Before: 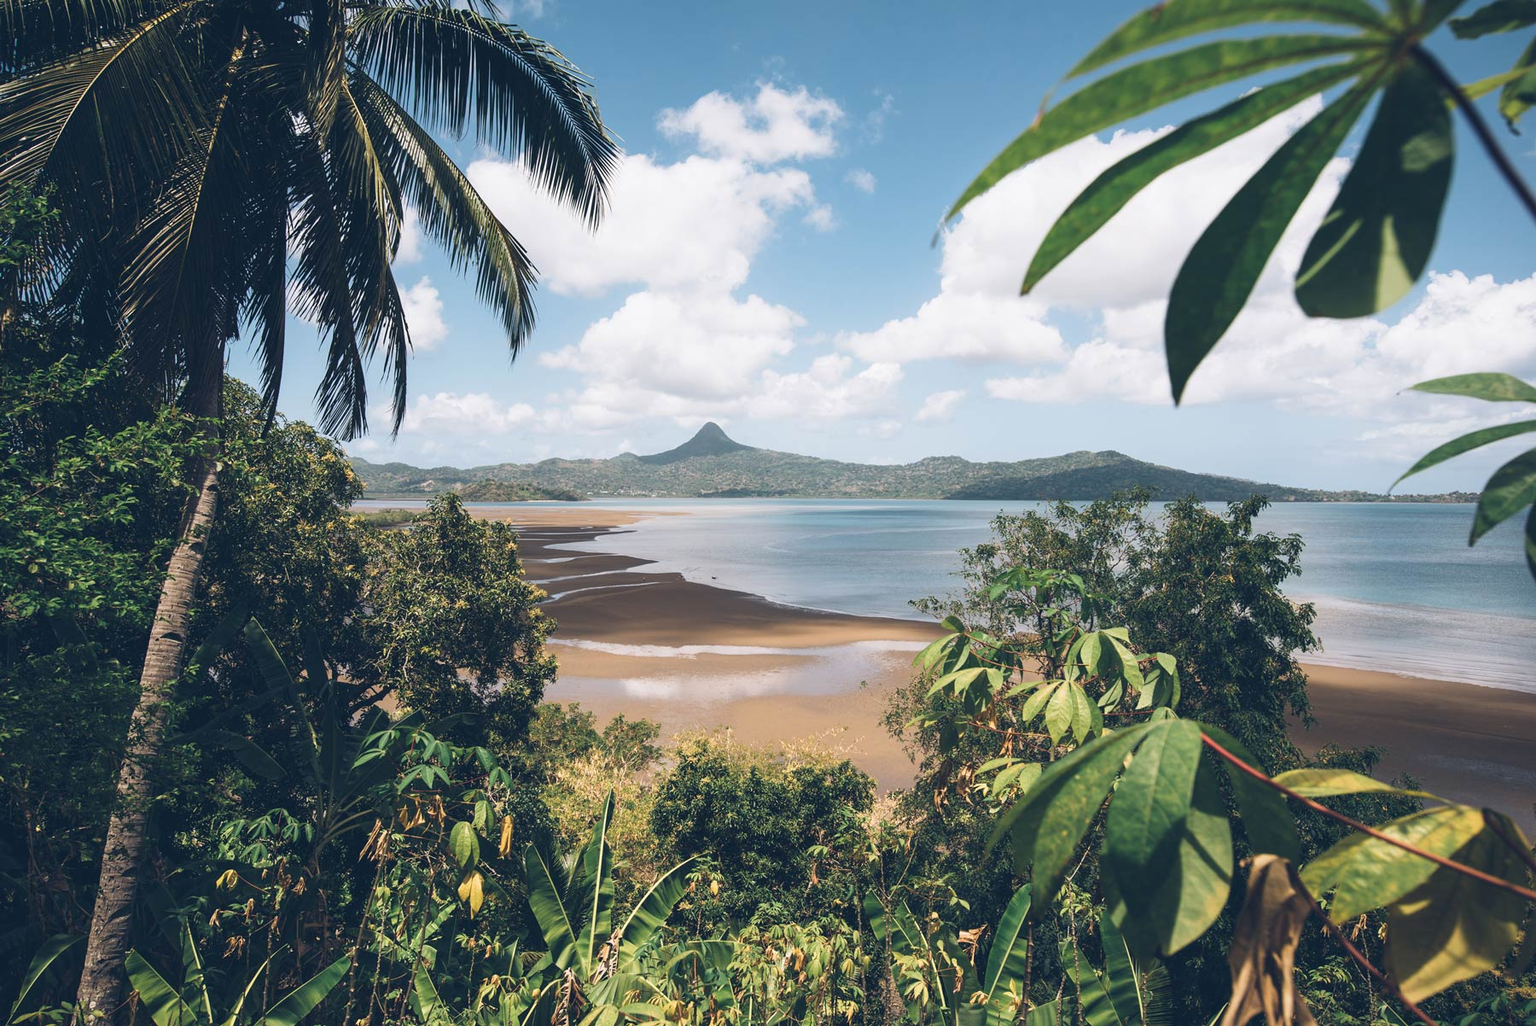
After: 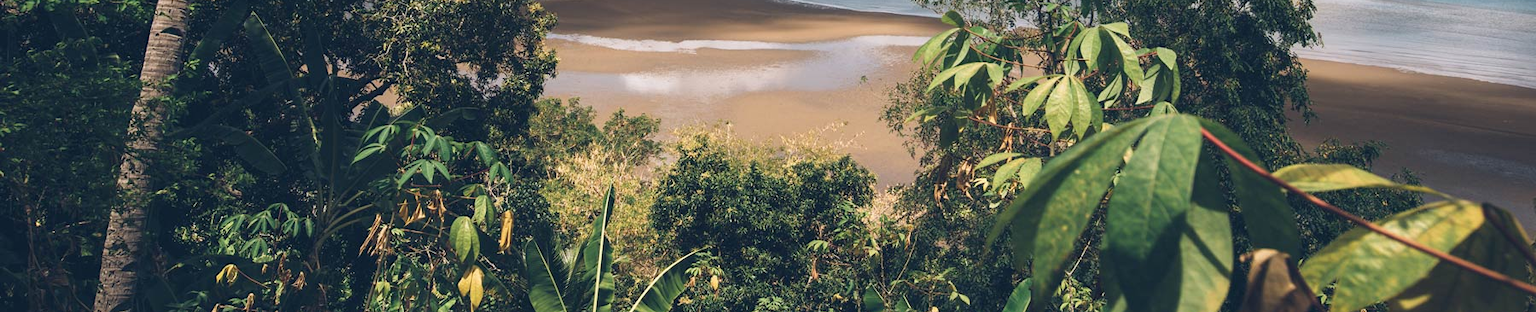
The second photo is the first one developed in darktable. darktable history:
crop and rotate: top 59.066%, bottom 10.423%
